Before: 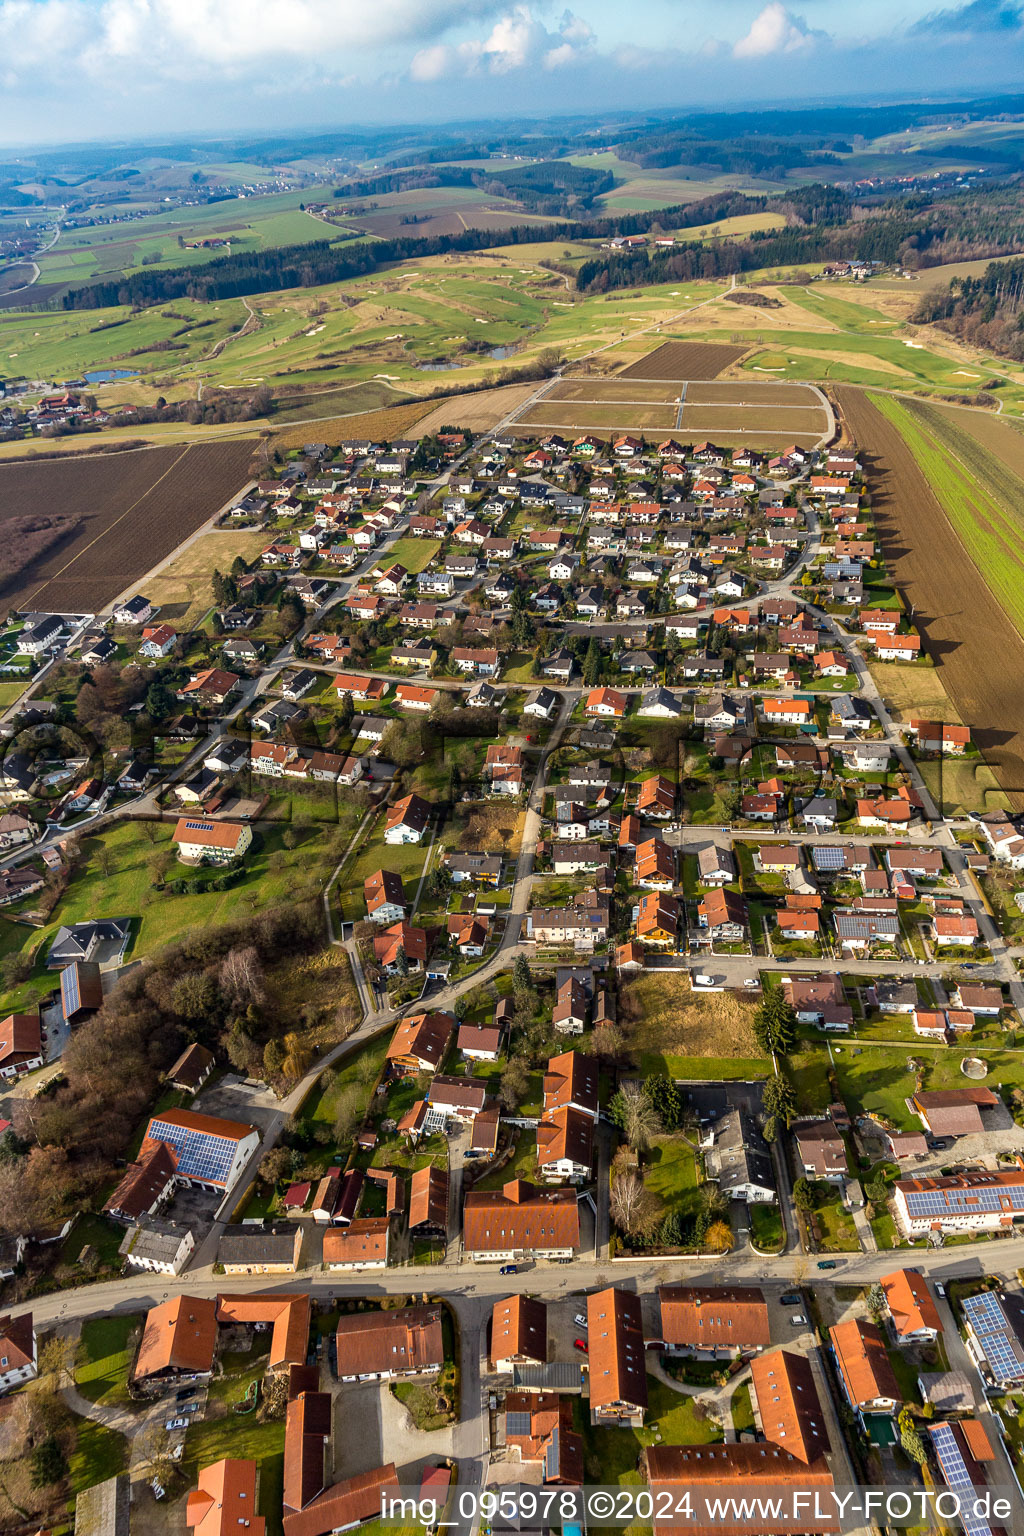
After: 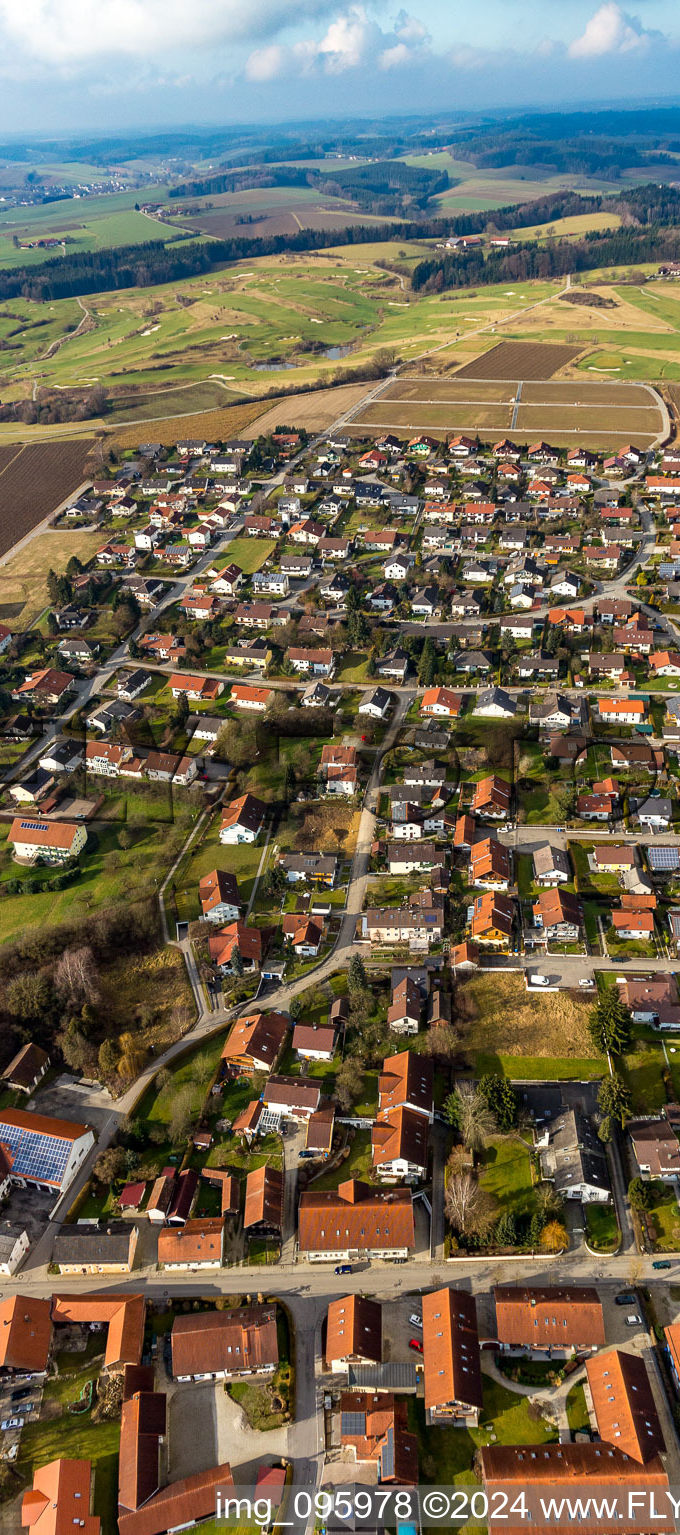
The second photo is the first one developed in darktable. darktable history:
crop and rotate: left 16.118%, right 17.396%
